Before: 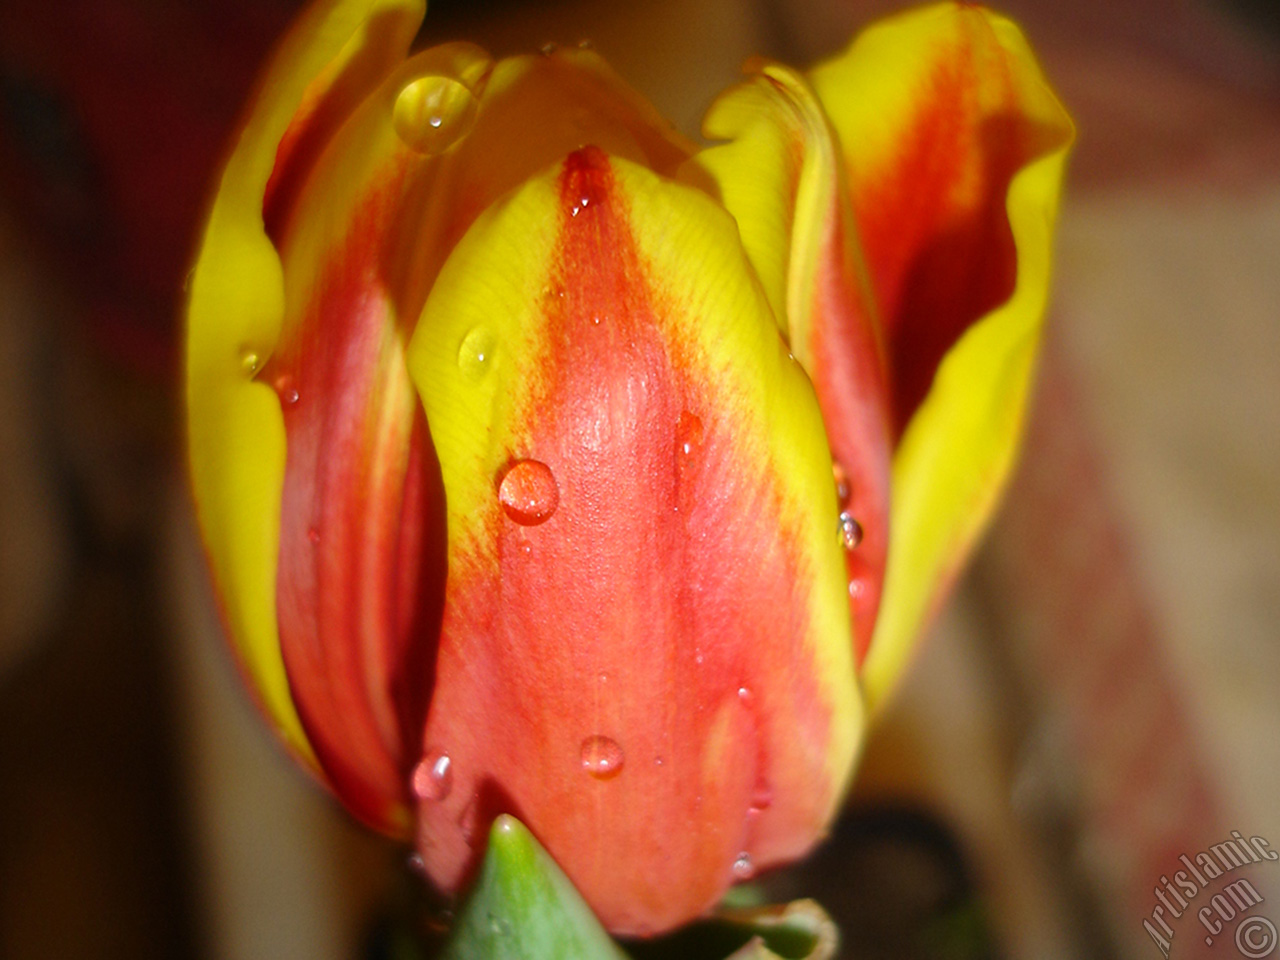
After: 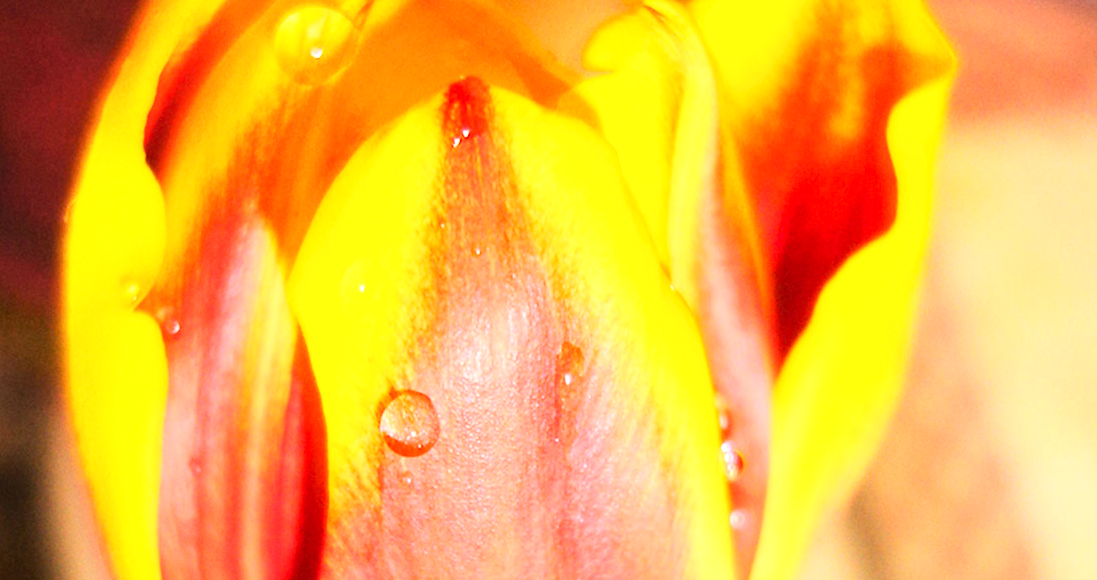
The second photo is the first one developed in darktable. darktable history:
exposure: black level correction 0, exposure 1.344 EV, compensate highlight preservation false
base curve: curves: ch0 [(0, 0.003) (0.001, 0.002) (0.006, 0.004) (0.02, 0.022) (0.048, 0.086) (0.094, 0.234) (0.162, 0.431) (0.258, 0.629) (0.385, 0.8) (0.548, 0.918) (0.751, 0.988) (1, 1)]
crop and rotate: left 9.301%, top 7.285%, right 4.99%, bottom 32.202%
shadows and highlights: shadows 2.92, highlights -18.8, soften with gaussian
